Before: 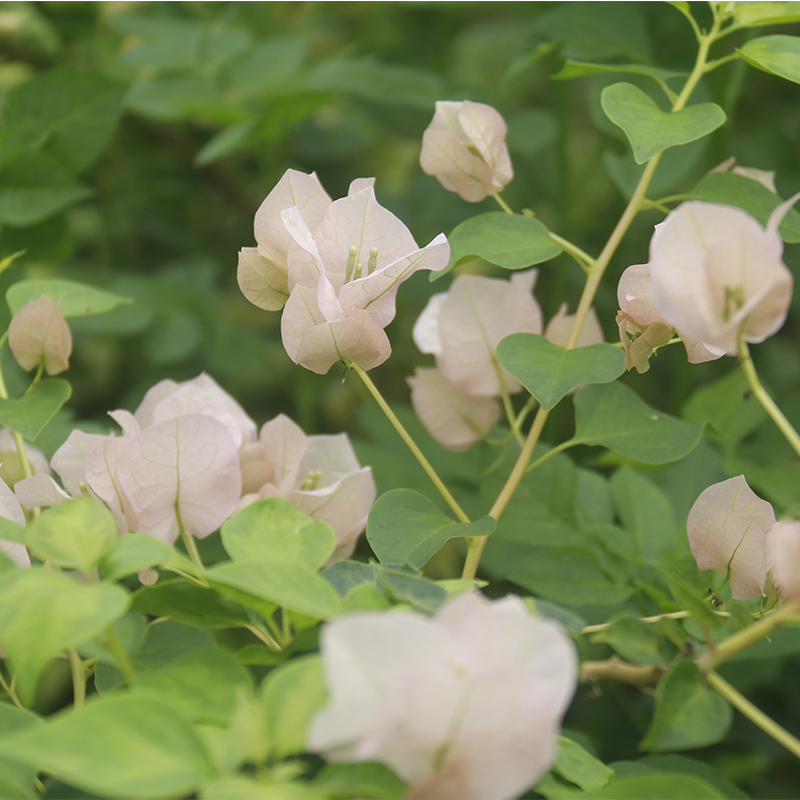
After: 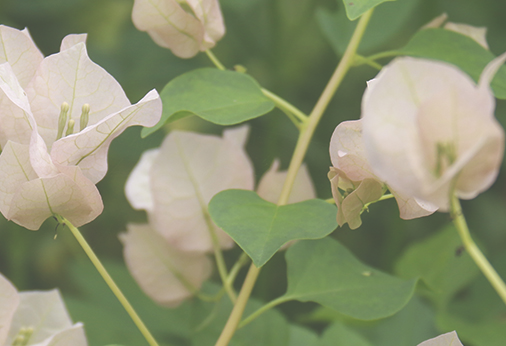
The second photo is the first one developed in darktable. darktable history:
crop: left 36.033%, top 18.122%, right 0.712%, bottom 38.604%
exposure: black level correction -0.04, exposure 0.06 EV, compensate exposure bias true, compensate highlight preservation false
